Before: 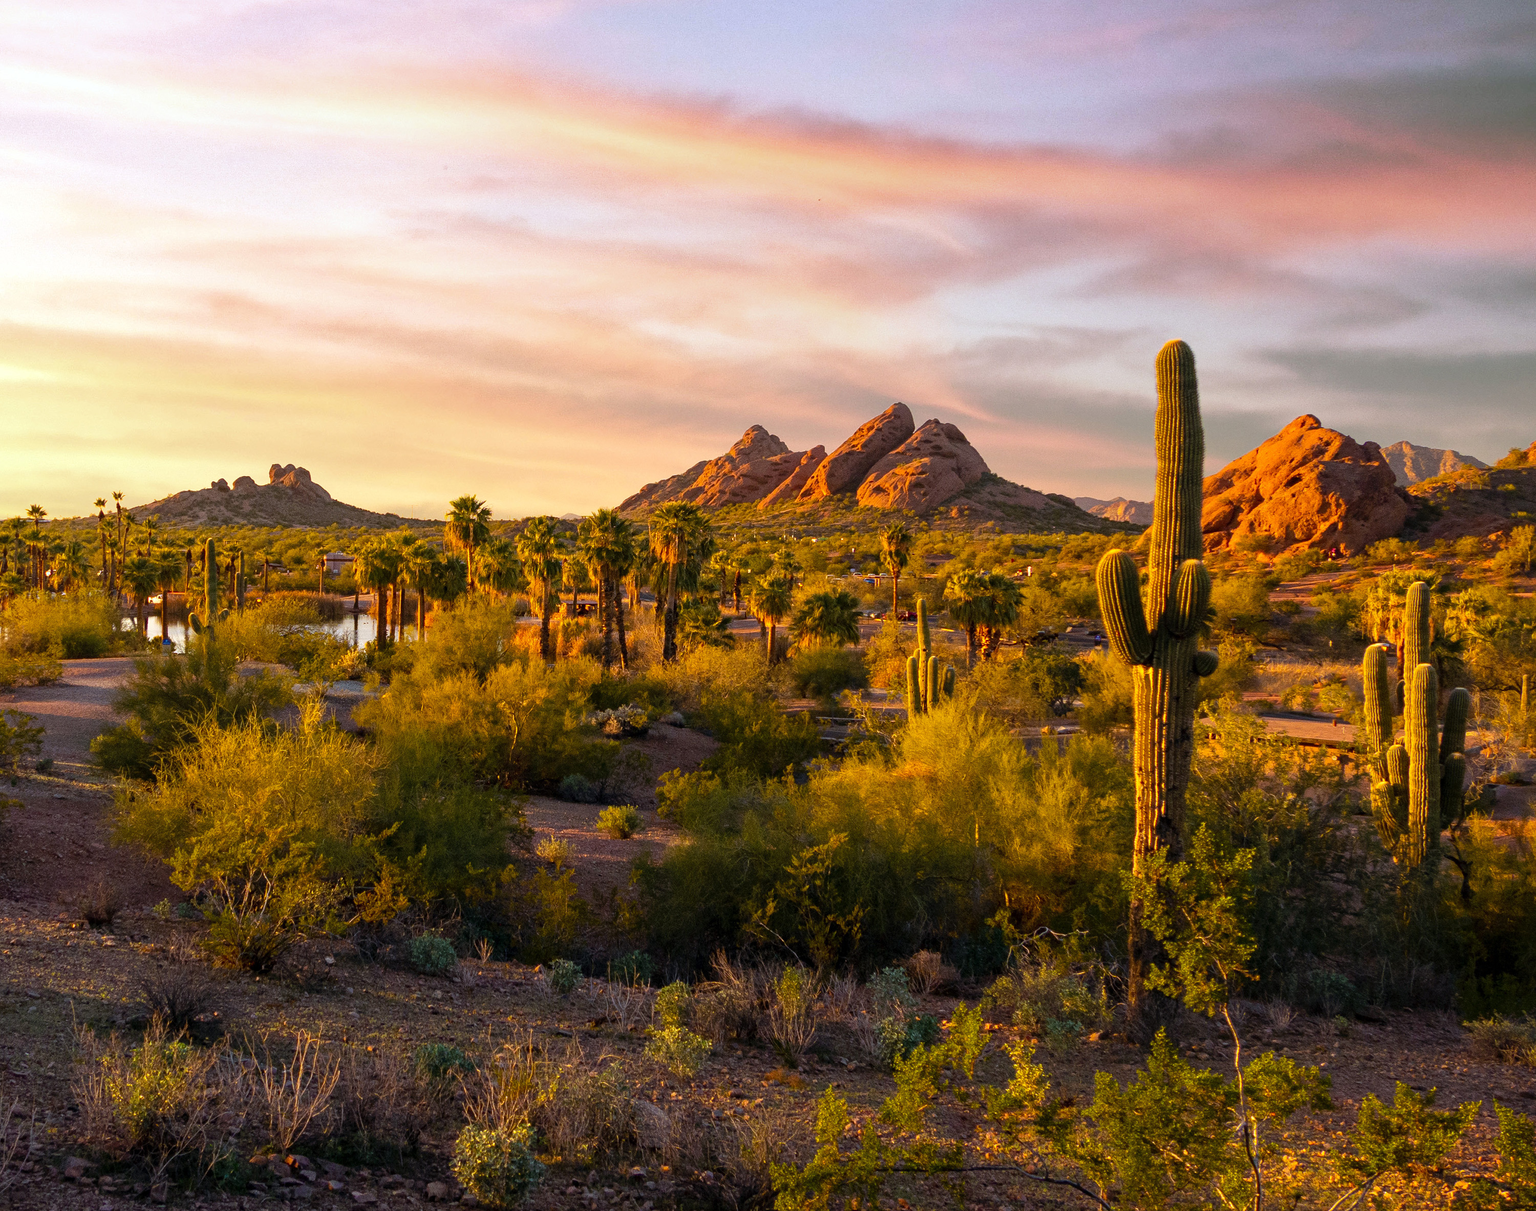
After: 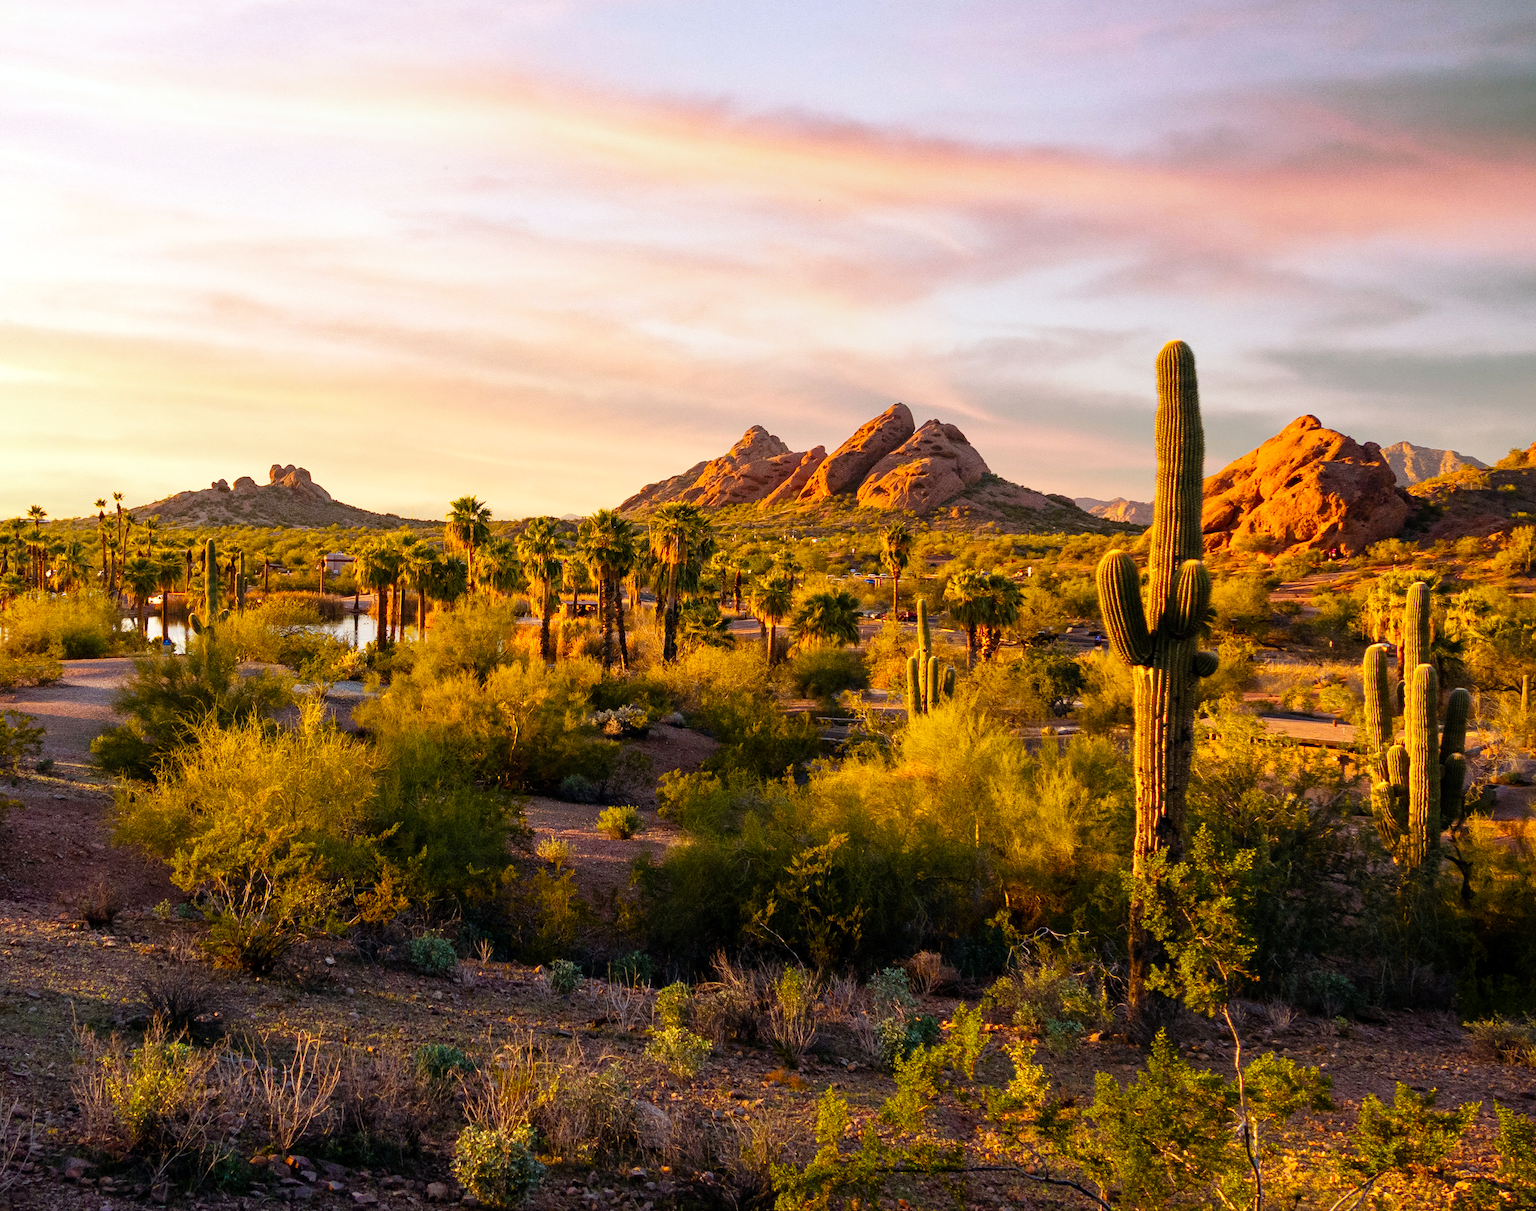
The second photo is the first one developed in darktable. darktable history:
tone equalizer: edges refinement/feathering 500, mask exposure compensation -1.57 EV, preserve details no
tone curve: curves: ch0 [(0, 0) (0.004, 0.001) (0.133, 0.112) (0.325, 0.362) (0.832, 0.893) (1, 1)], preserve colors none
